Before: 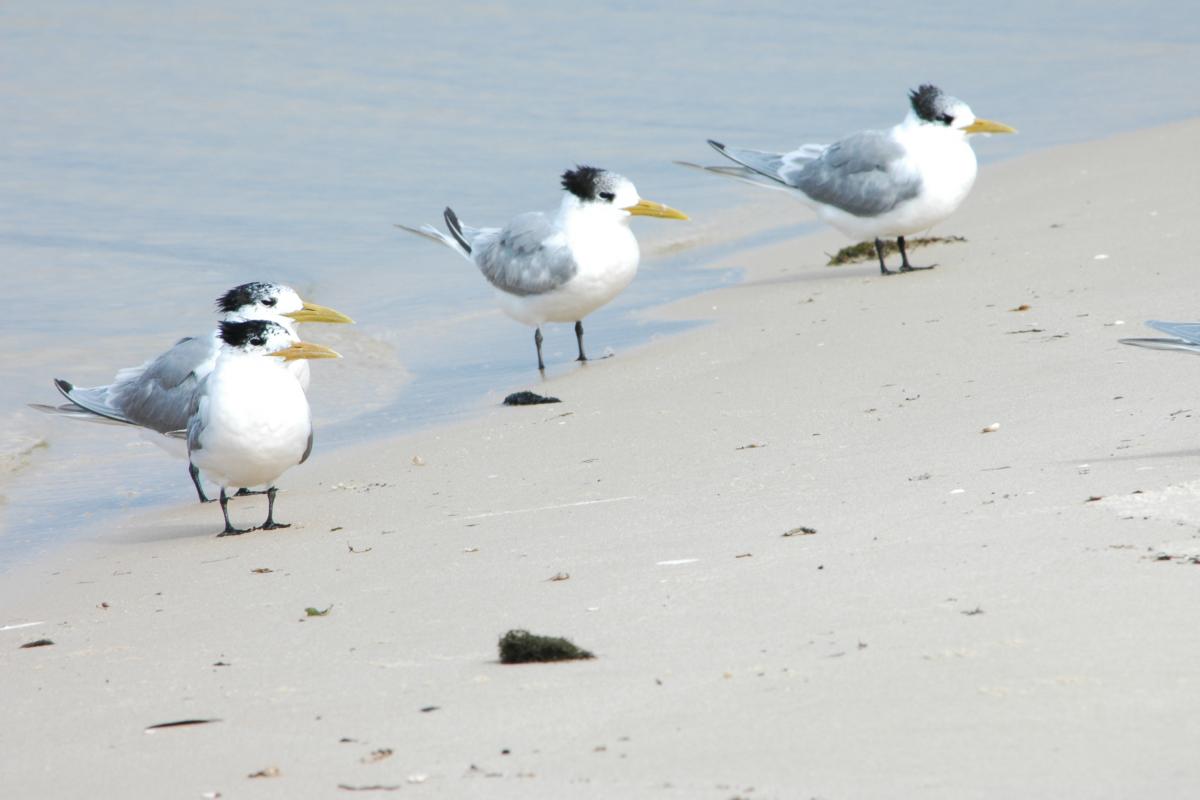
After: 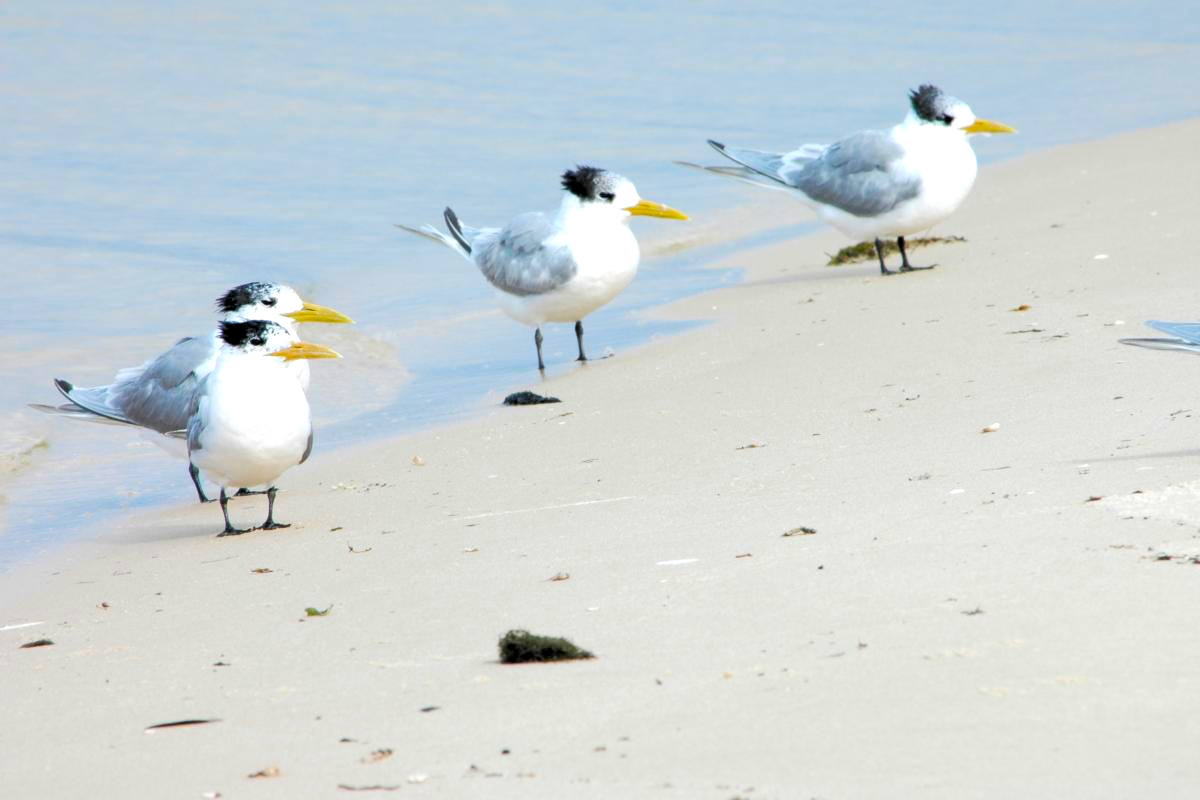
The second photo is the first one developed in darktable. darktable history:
rgb levels: levels [[0.013, 0.434, 0.89], [0, 0.5, 1], [0, 0.5, 1]]
color balance rgb: linear chroma grading › global chroma 15%, perceptual saturation grading › global saturation 30%
